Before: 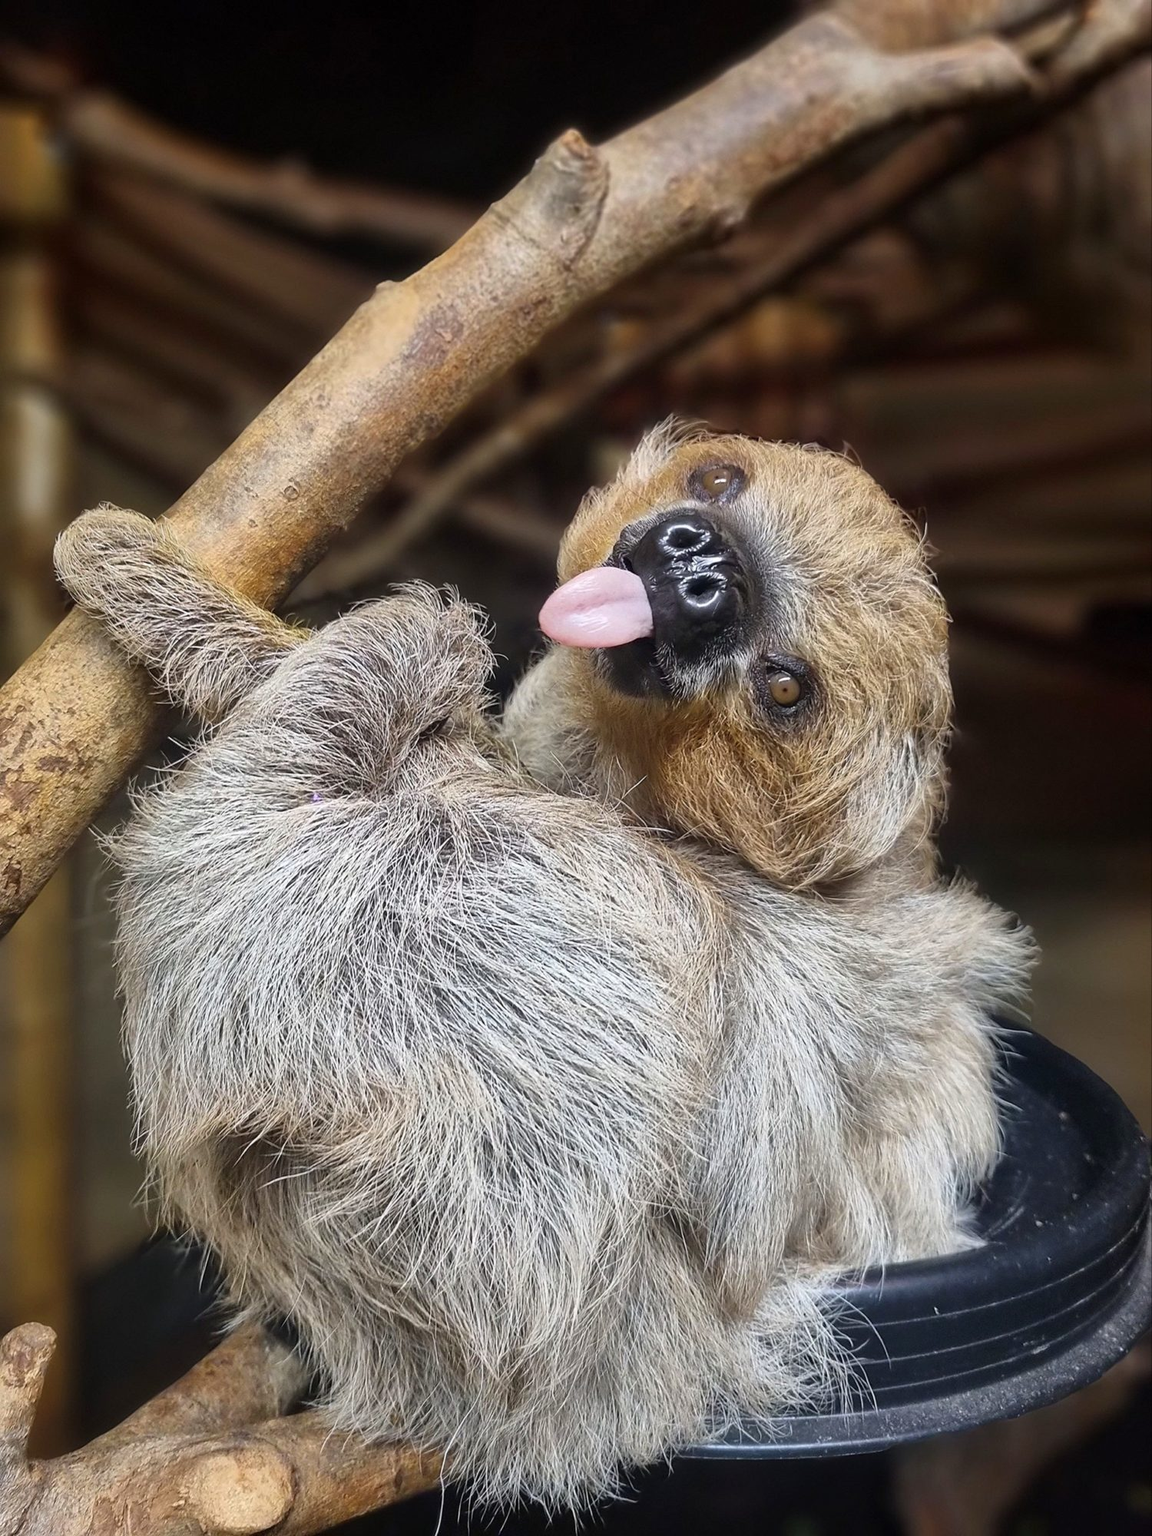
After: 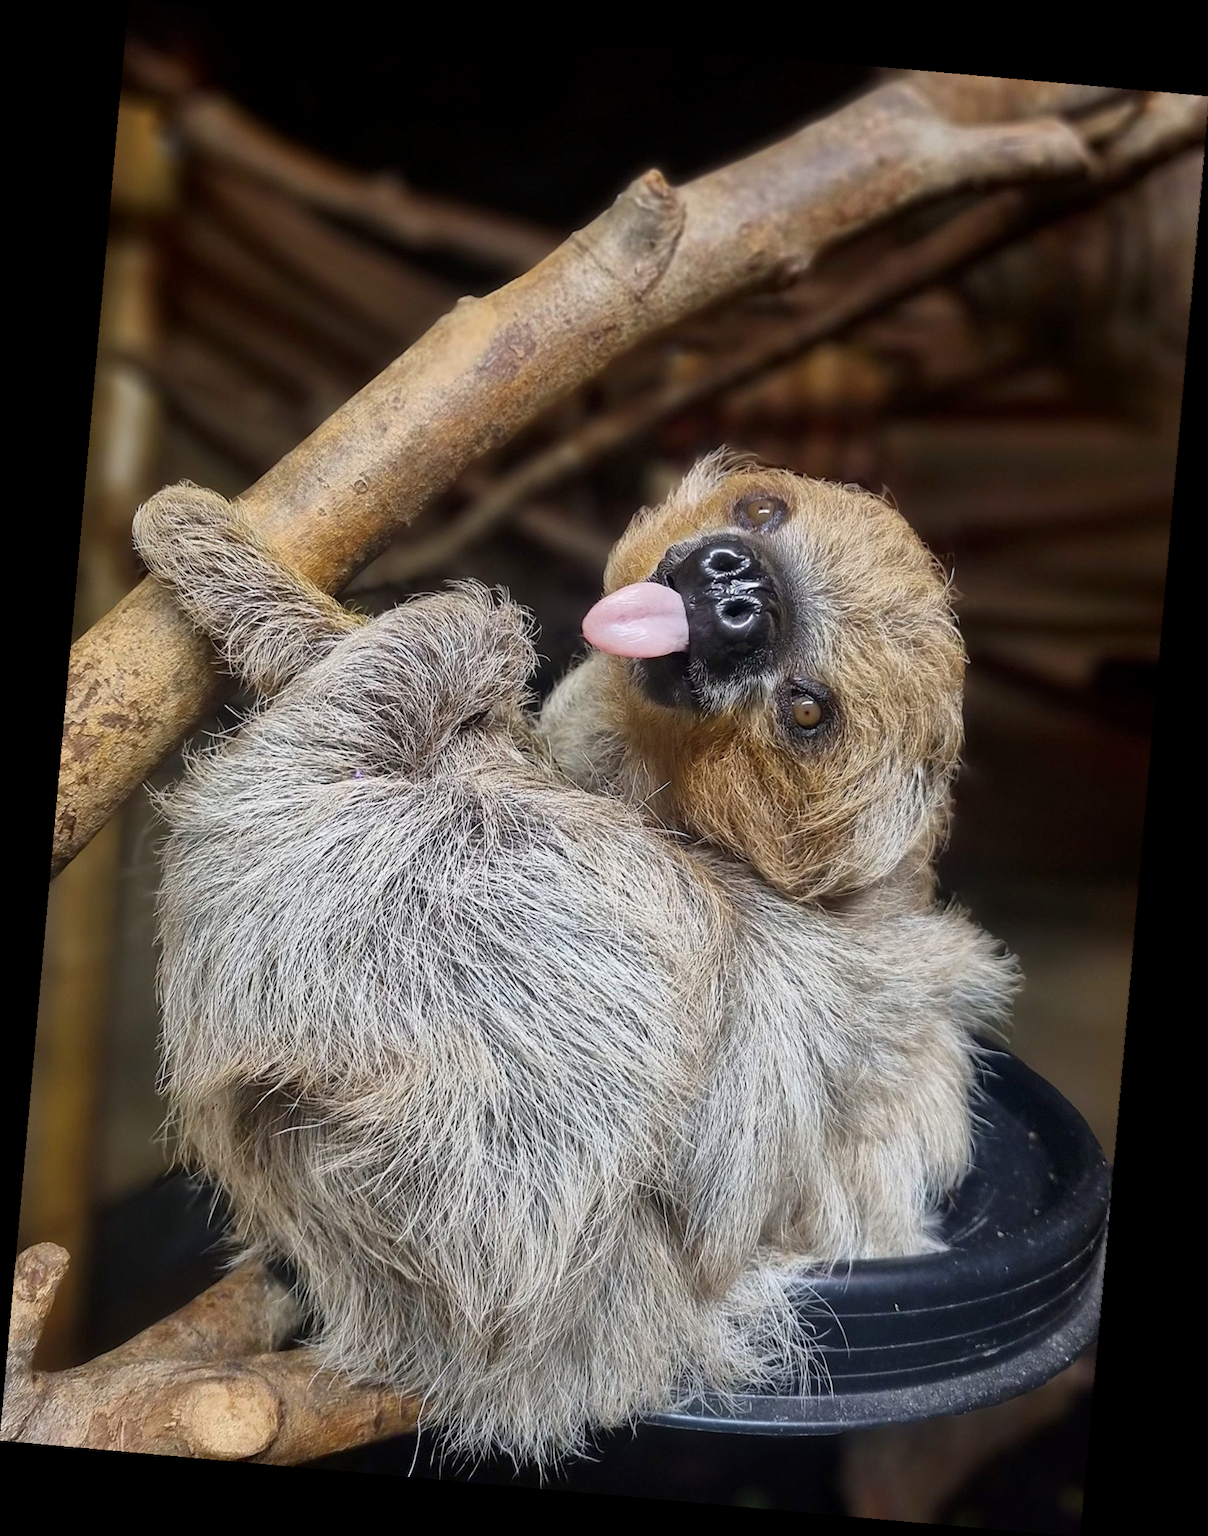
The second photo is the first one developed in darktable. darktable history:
rotate and perspective: rotation 5.12°, automatic cropping off
exposure: black level correction 0.002, exposure -0.1 EV, compensate highlight preservation false
